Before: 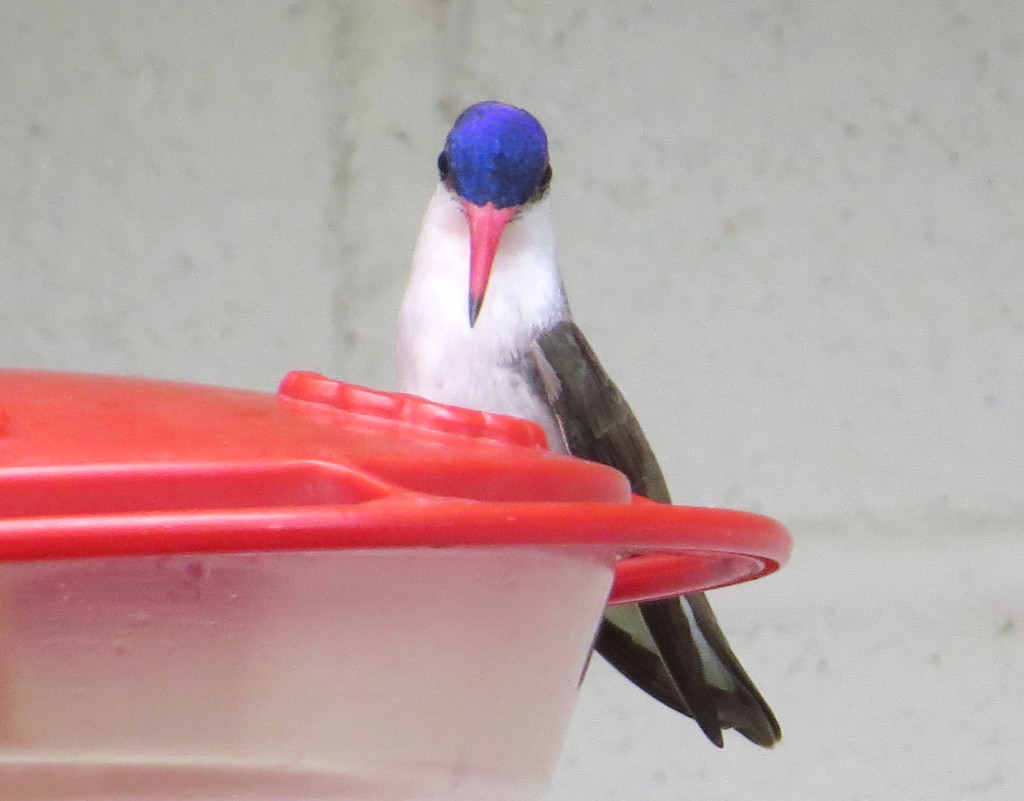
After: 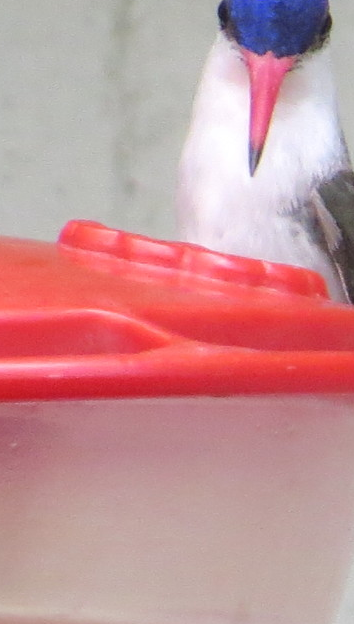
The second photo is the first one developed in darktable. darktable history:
crop and rotate: left 21.56%, top 19.015%, right 43.842%, bottom 2.973%
